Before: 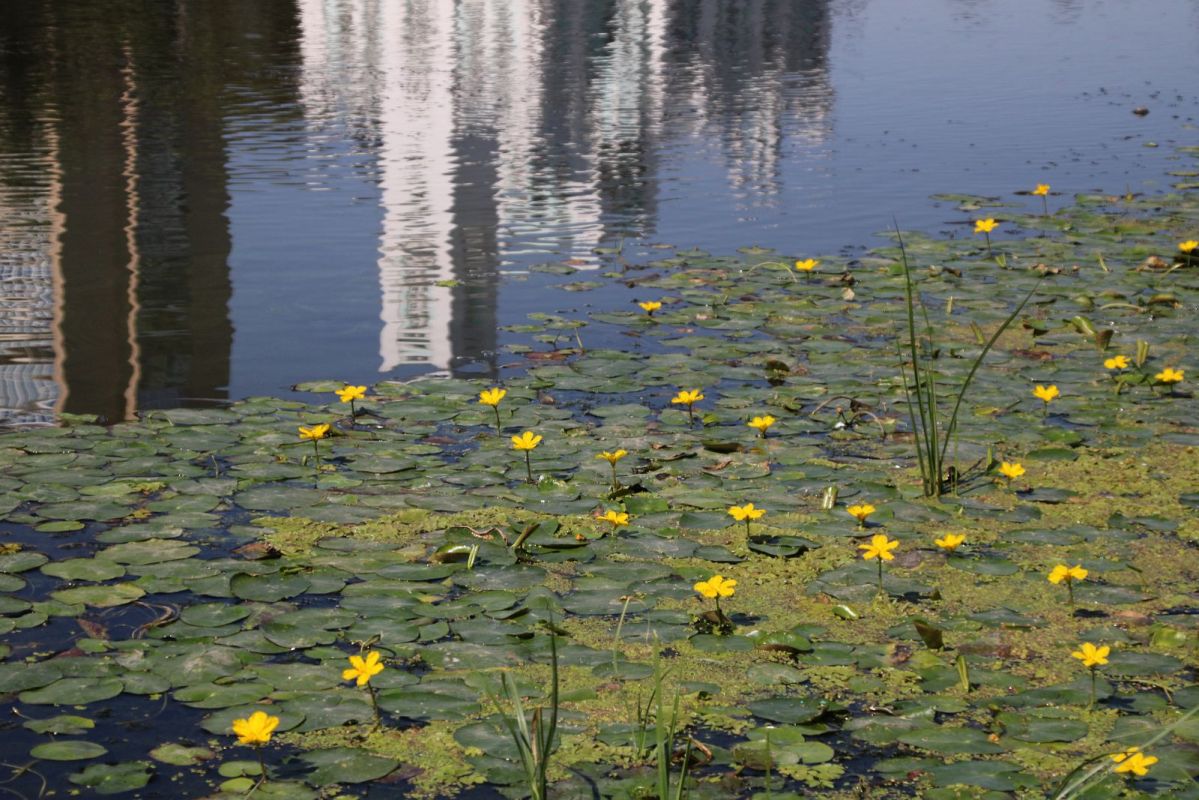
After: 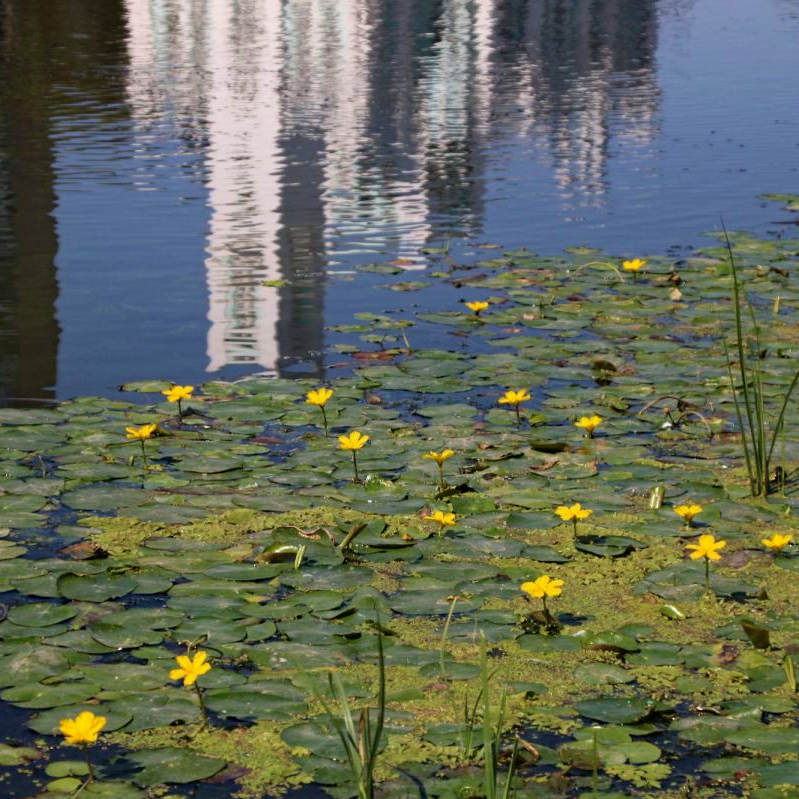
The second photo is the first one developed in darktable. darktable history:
crop and rotate: left 14.493%, right 18.852%
haze removal: compatibility mode true, adaptive false
velvia: strength 29.95%
